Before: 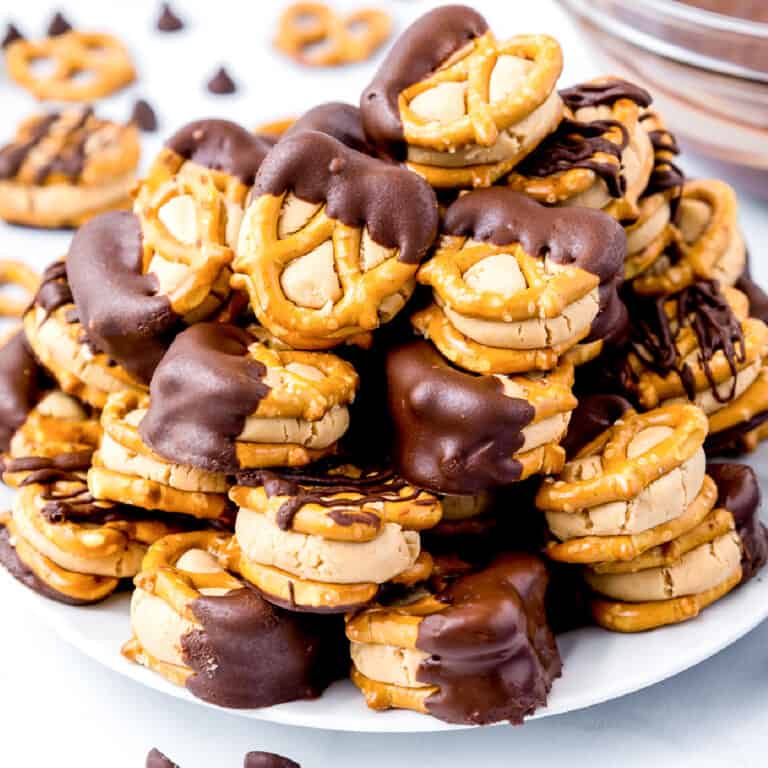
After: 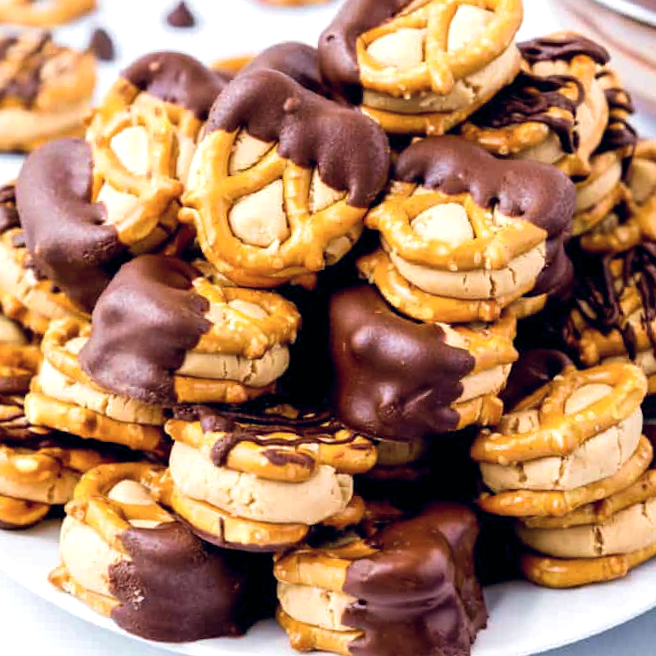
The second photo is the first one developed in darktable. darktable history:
velvia: strength 27%
crop and rotate: angle -3.27°, left 5.211%, top 5.211%, right 4.607%, bottom 4.607%
color balance rgb: shadows lift › chroma 3.88%, shadows lift › hue 88.52°, power › hue 214.65°, global offset › chroma 0.1%, global offset › hue 252.4°, contrast 4.45%
